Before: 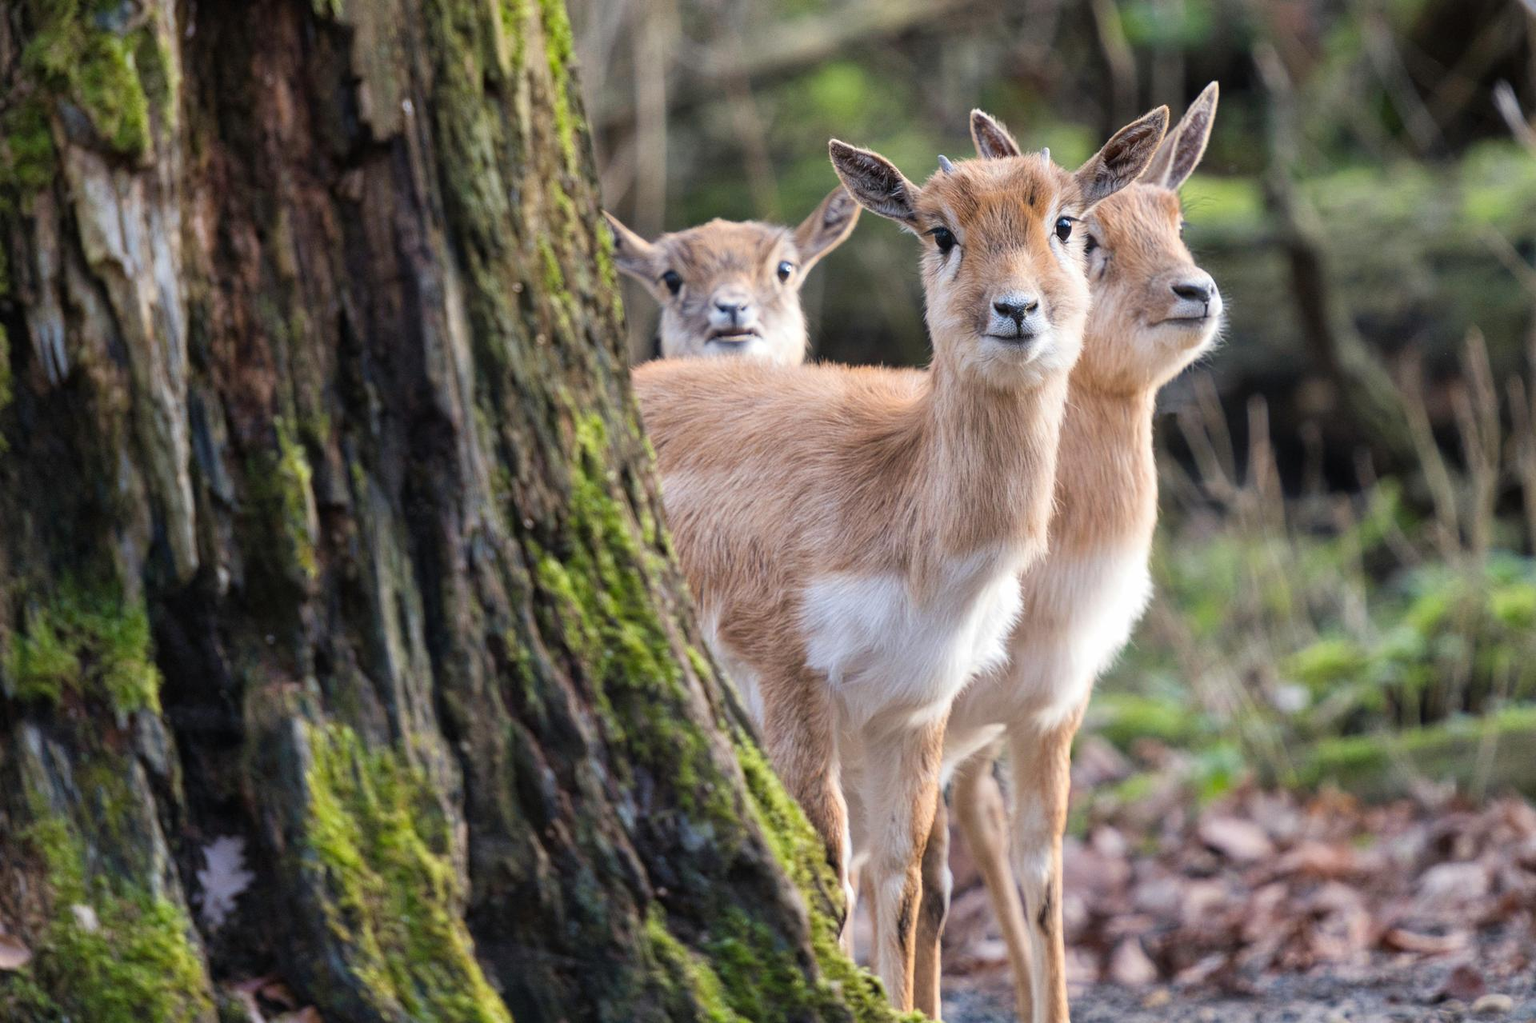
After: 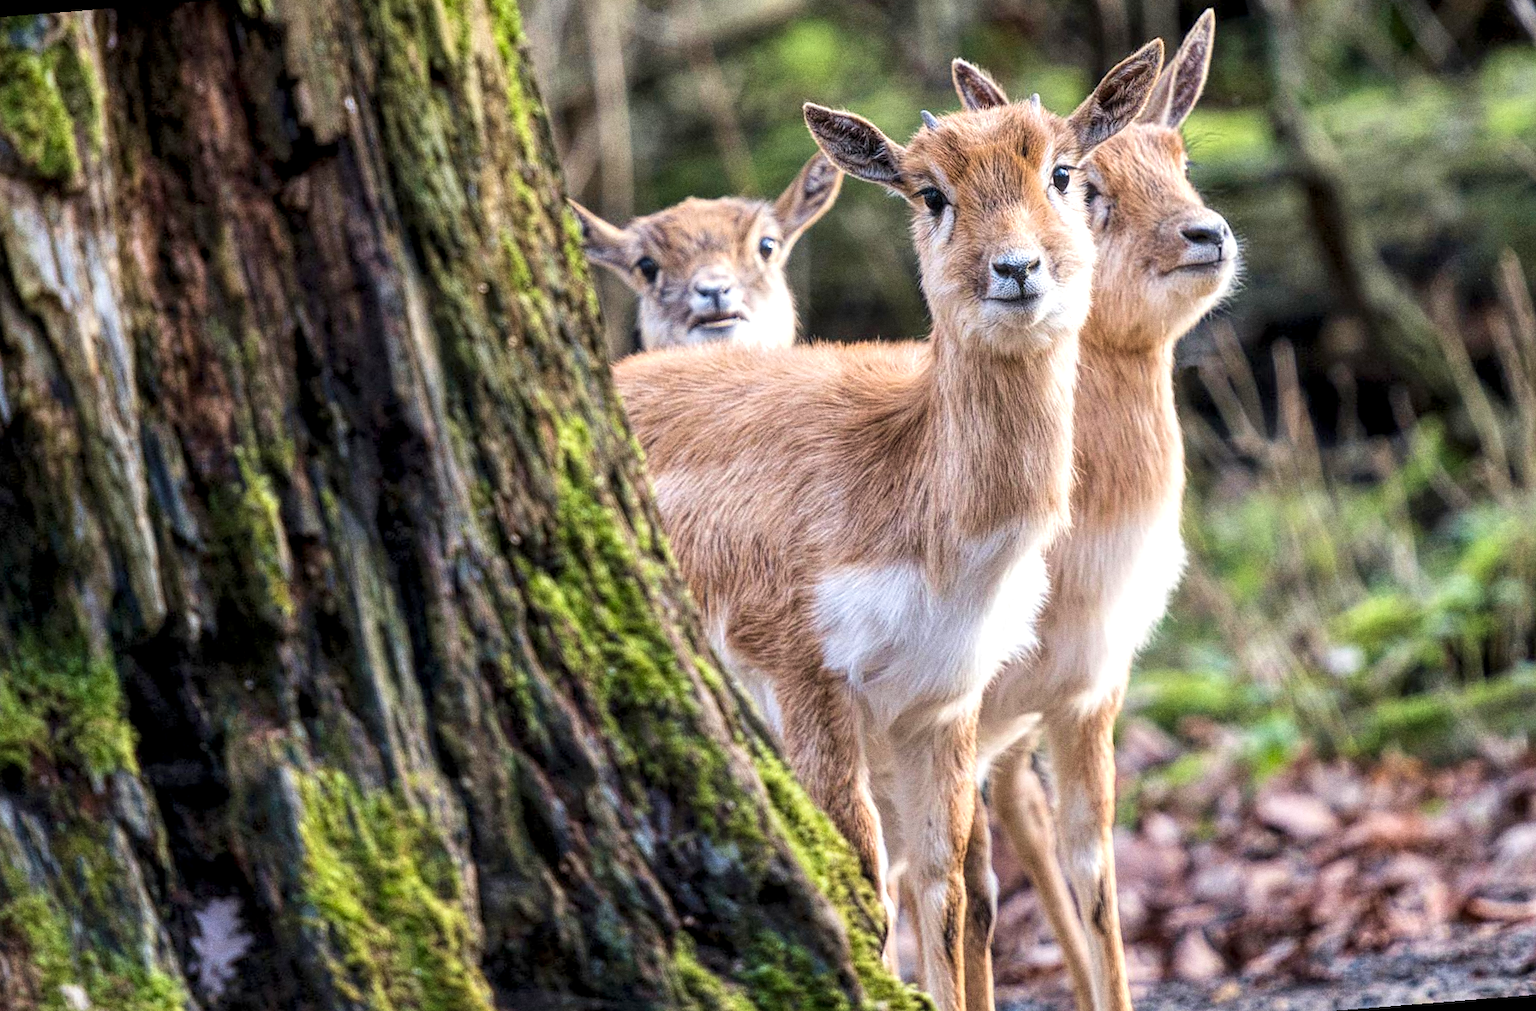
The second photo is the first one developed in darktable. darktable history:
grain: coarseness 0.09 ISO
contrast brightness saturation: contrast 0.1, brightness 0.03, saturation 0.09
velvia: on, module defaults
local contrast: highlights 100%, shadows 100%, detail 200%, midtone range 0.2
rotate and perspective: rotation -4.57°, crop left 0.054, crop right 0.944, crop top 0.087, crop bottom 0.914
haze removal: strength -0.05
sharpen: amount 0.2
